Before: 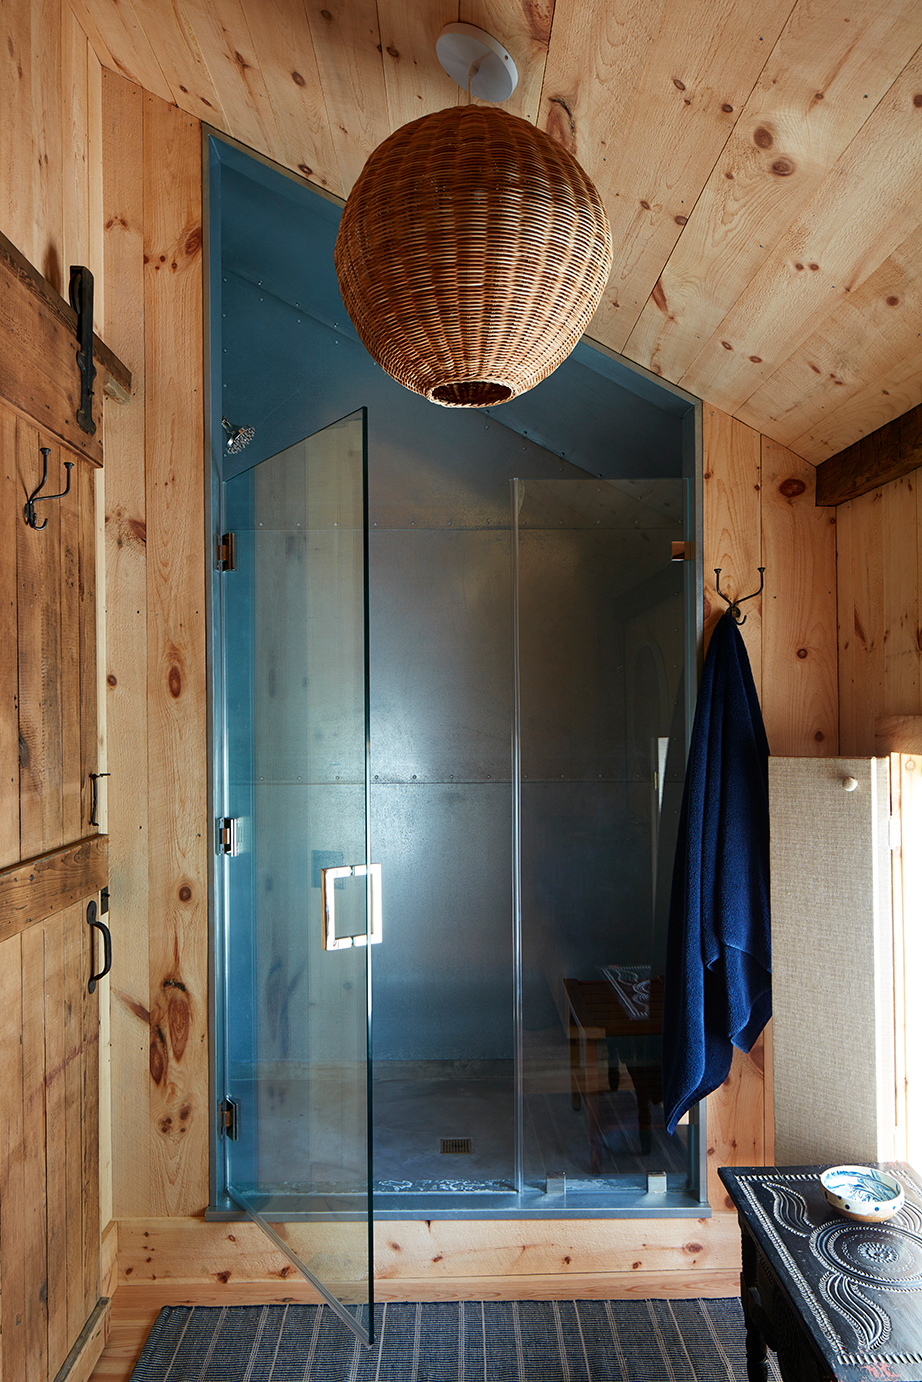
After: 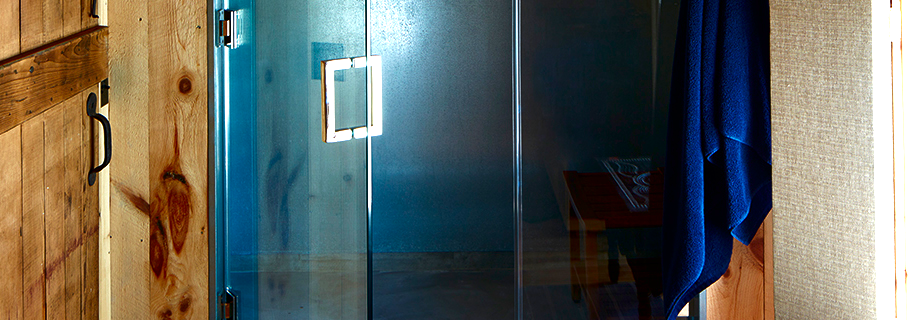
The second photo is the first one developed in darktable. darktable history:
velvia: strength 14.51%
contrast brightness saturation: brightness -0.248, saturation 0.2
crop and rotate: top 58.553%, bottom 18.224%
color balance rgb: perceptual saturation grading › global saturation 0.802%, perceptual brilliance grading › global brilliance 17.369%
